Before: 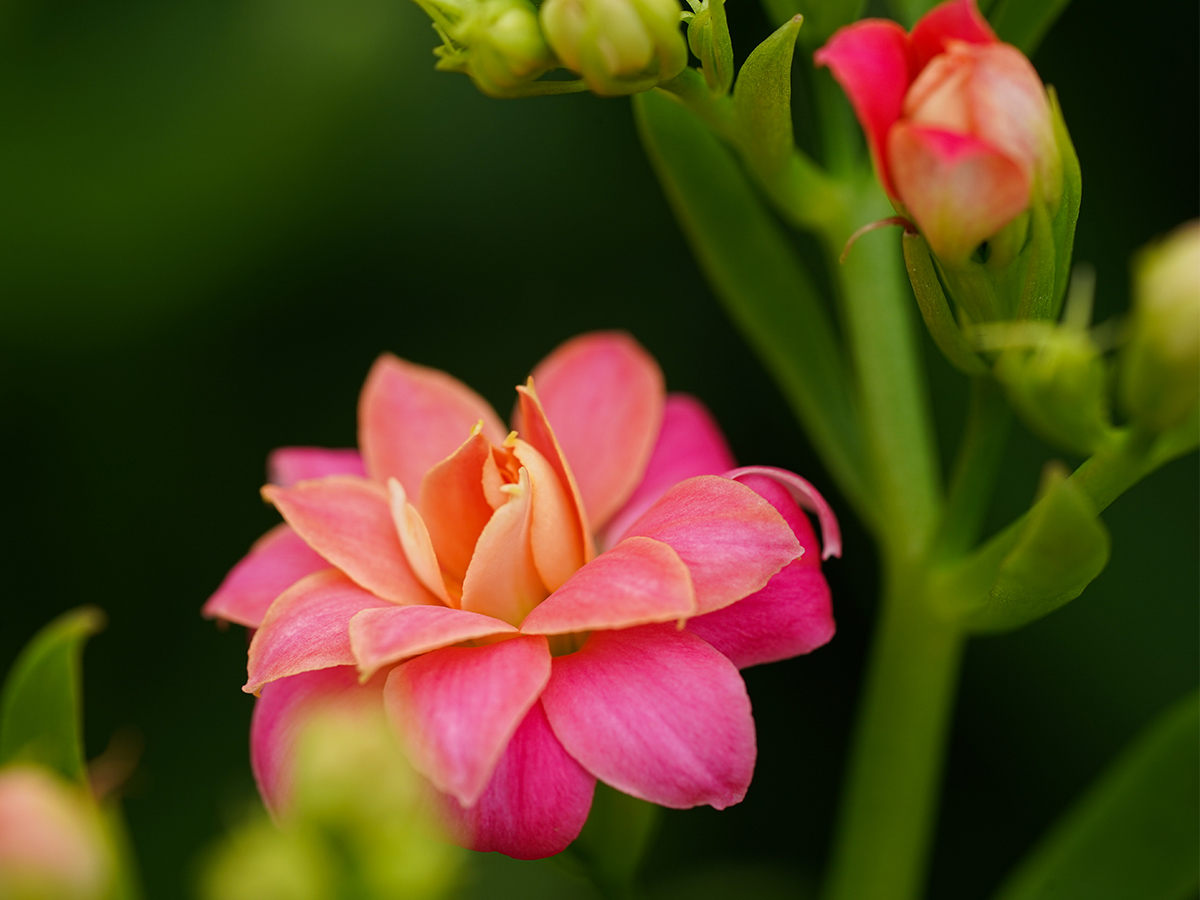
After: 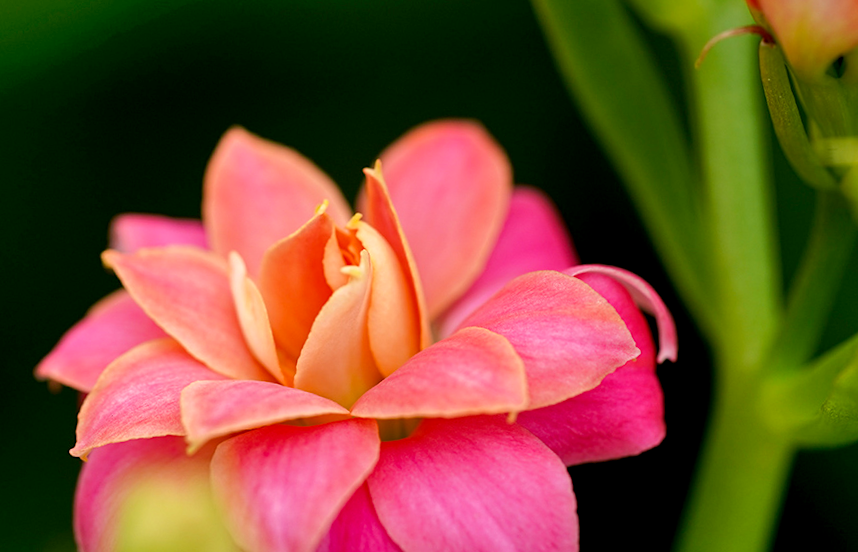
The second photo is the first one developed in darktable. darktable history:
shadows and highlights: white point adjustment 0.089, highlights -71.4, soften with gaussian
crop and rotate: angle -3.91°, left 9.851%, top 21.287%, right 12.235%, bottom 11.907%
exposure: black level correction 0.005, exposure 0.279 EV, compensate exposure bias true, compensate highlight preservation false
